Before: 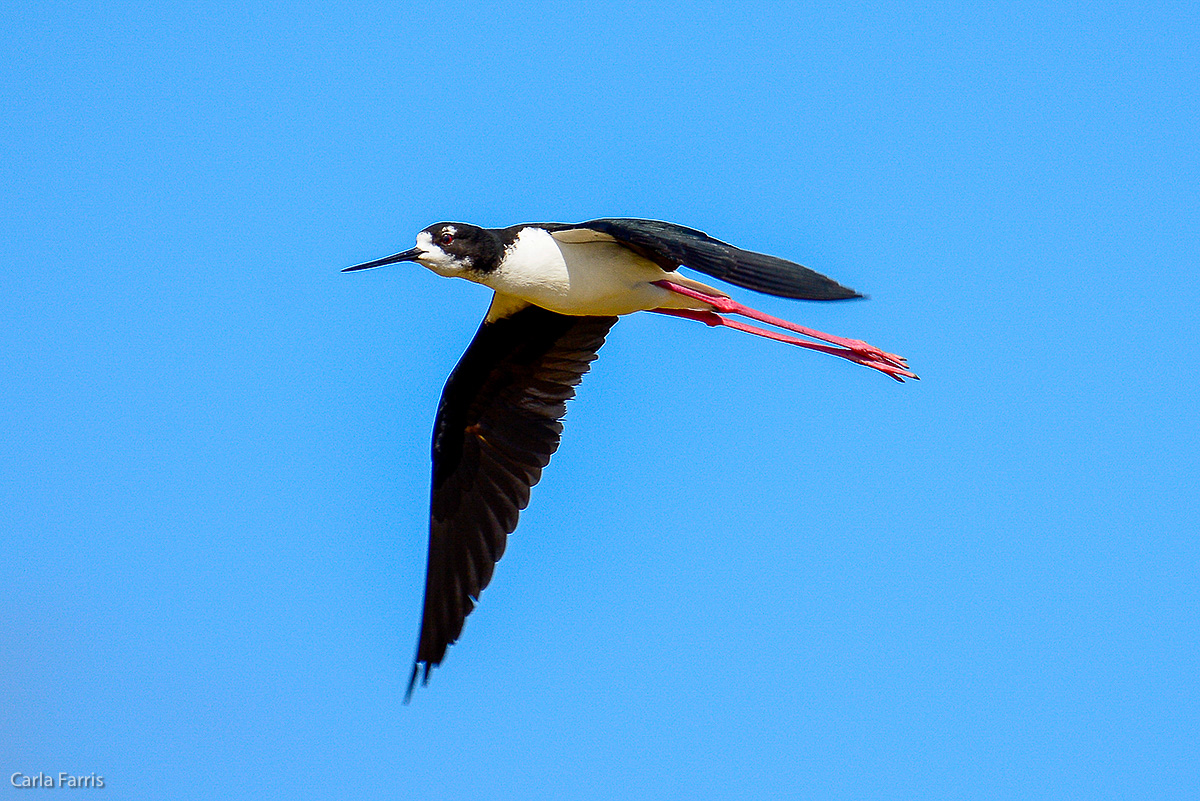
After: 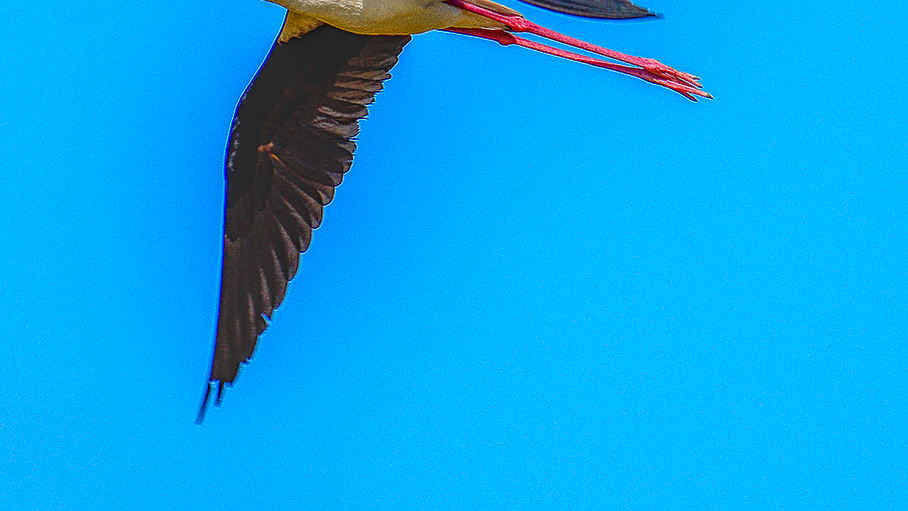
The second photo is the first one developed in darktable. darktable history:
local contrast: highlights 0%, shadows 0%, detail 200%, midtone range 0.25
crop and rotate: left 17.299%, top 35.115%, right 7.015%, bottom 1.024%
sharpen: on, module defaults
color zones: curves: ch1 [(0.25, 0.5) (0.747, 0.71)]
